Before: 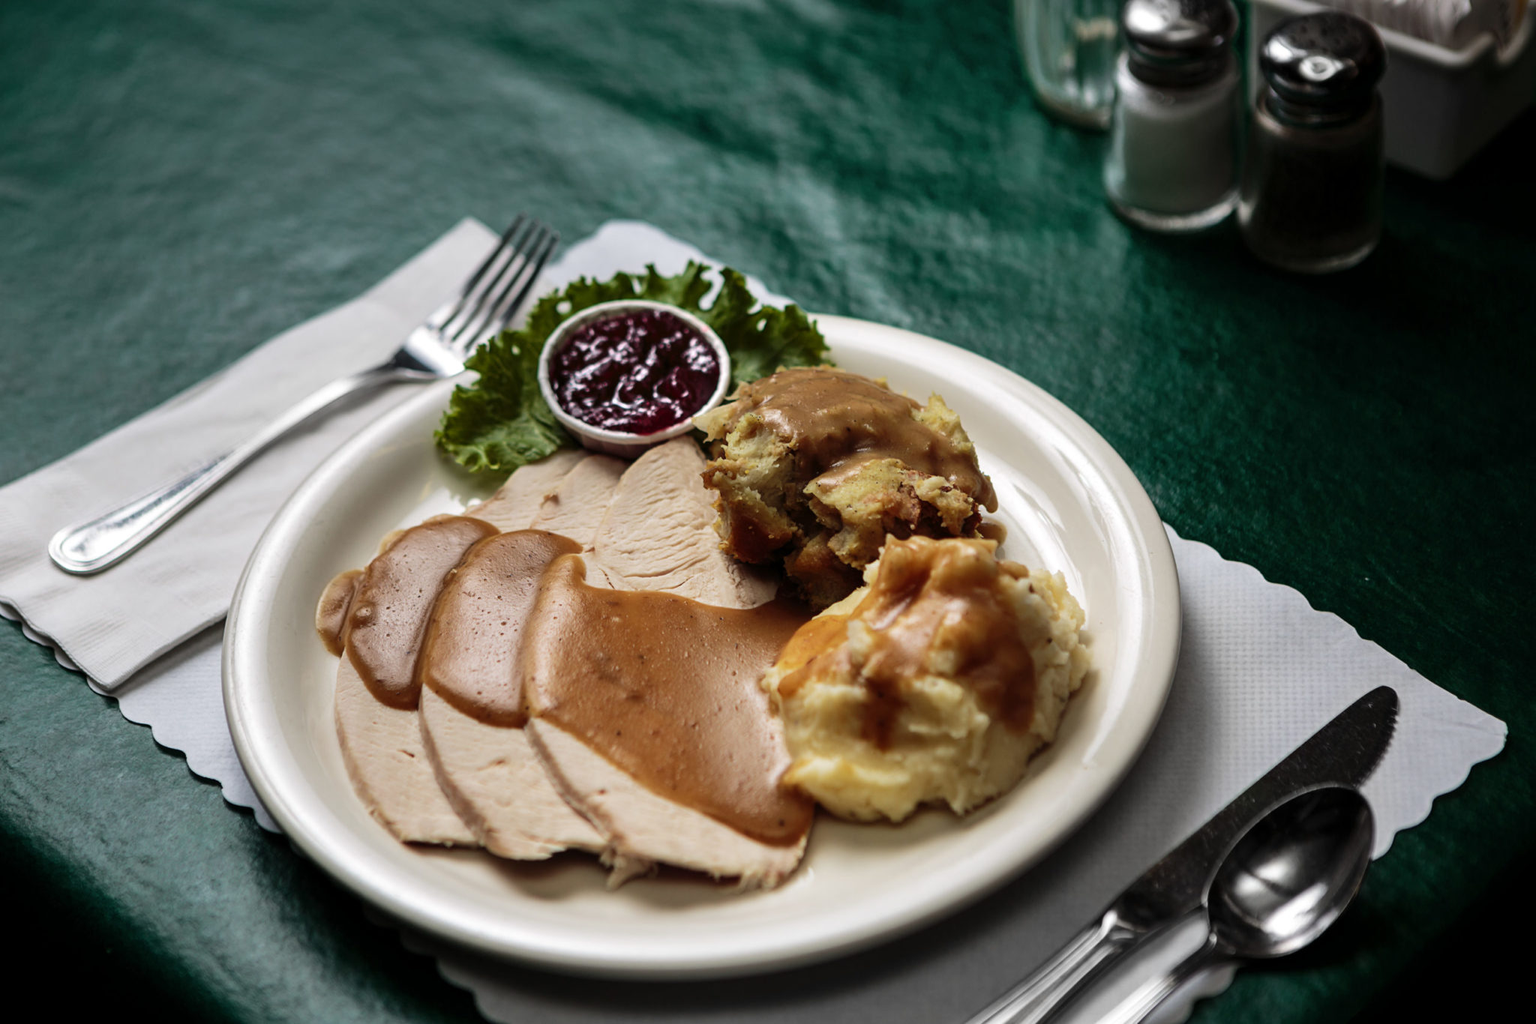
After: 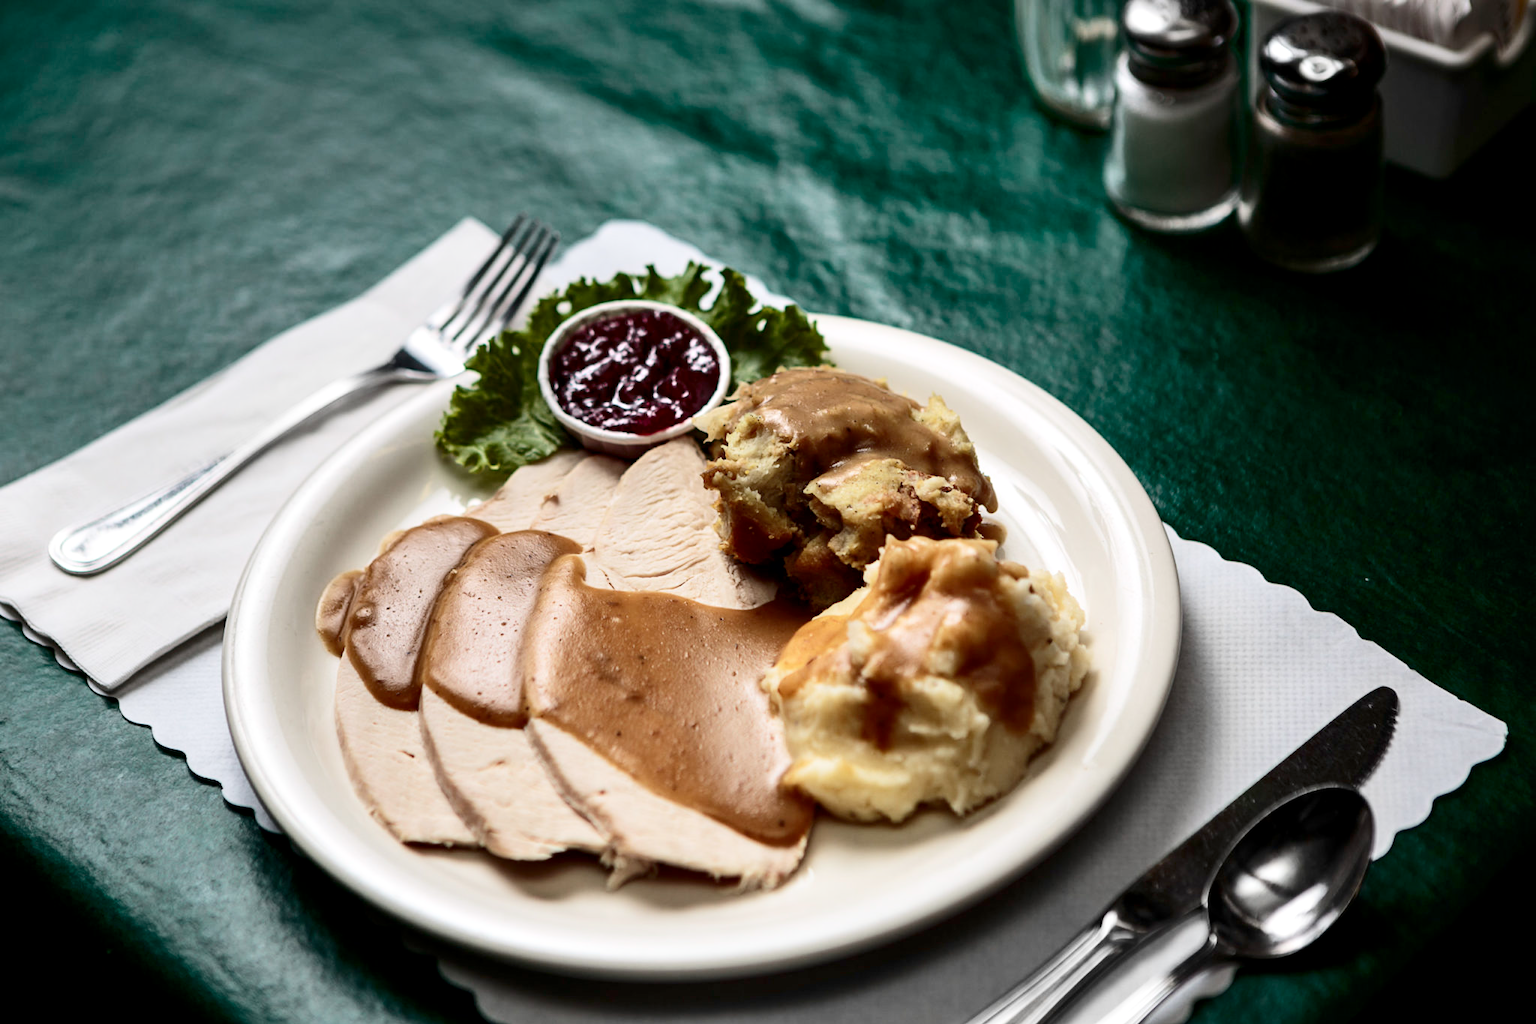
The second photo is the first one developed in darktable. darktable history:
contrast equalizer: octaves 7, y [[0.6 ×6], [0.55 ×6], [0 ×6], [0 ×6], [0 ×6]], mix 0.15
contrast brightness saturation: contrast 0.22
